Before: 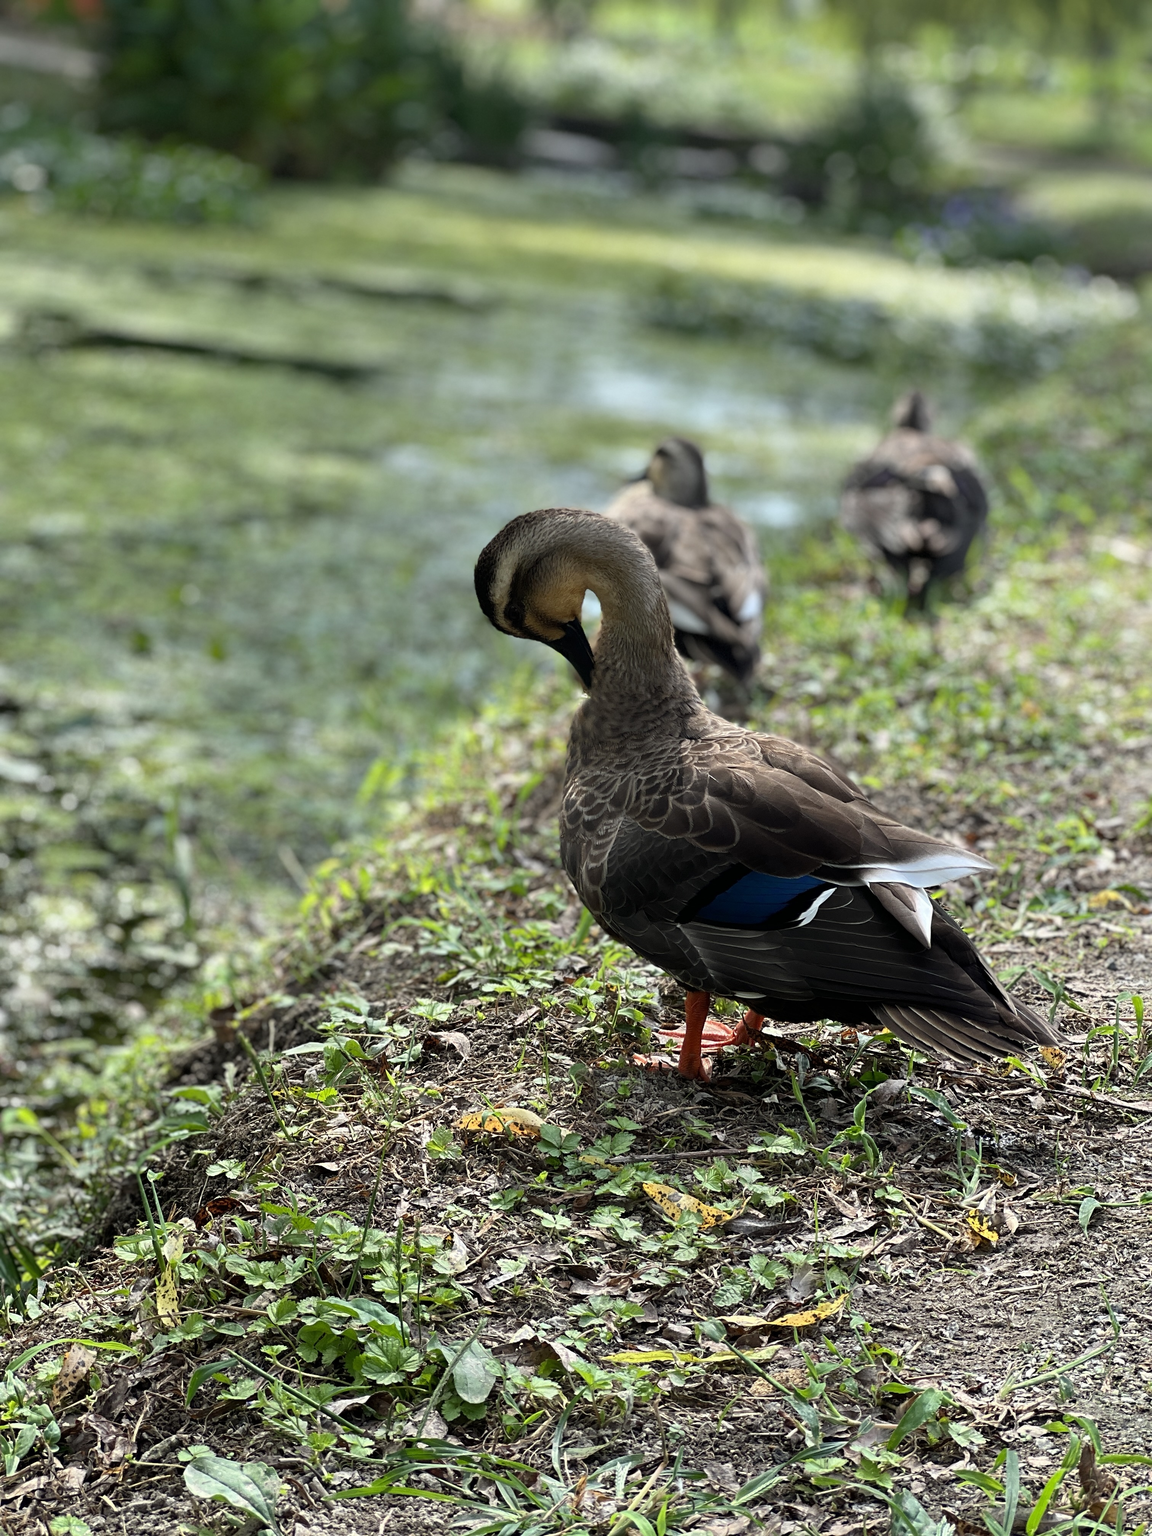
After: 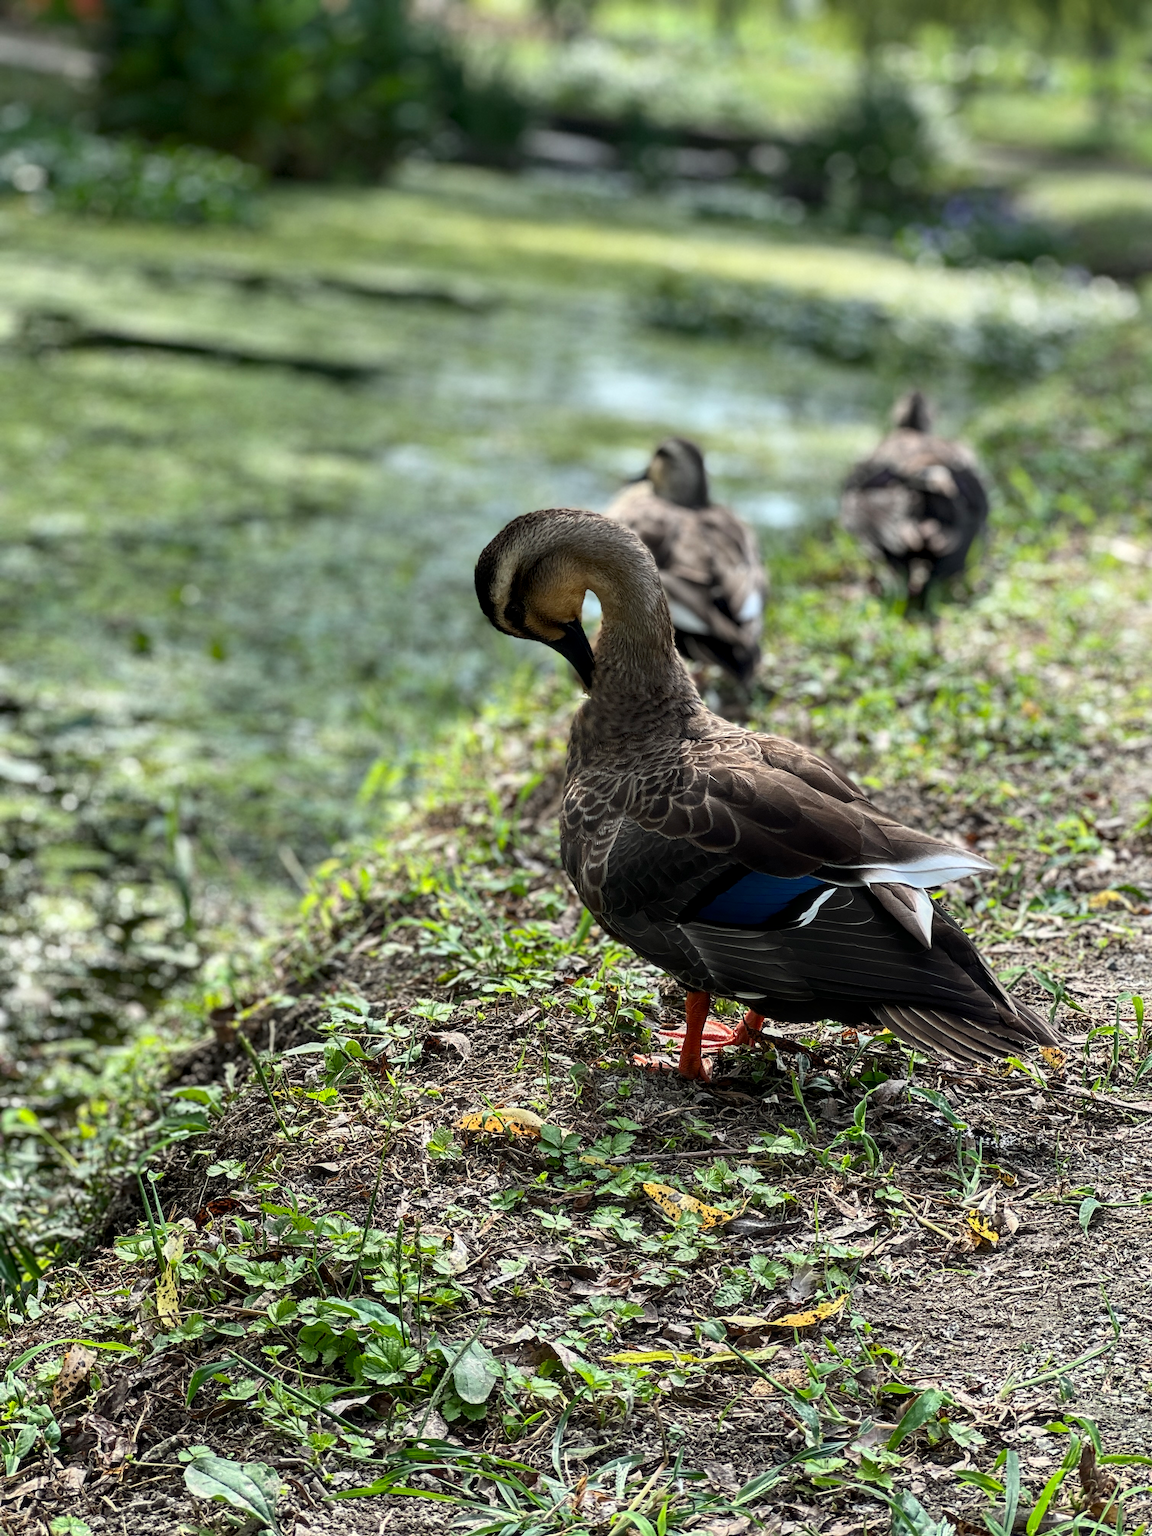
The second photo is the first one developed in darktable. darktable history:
local contrast: on, module defaults
contrast brightness saturation: contrast 0.136
